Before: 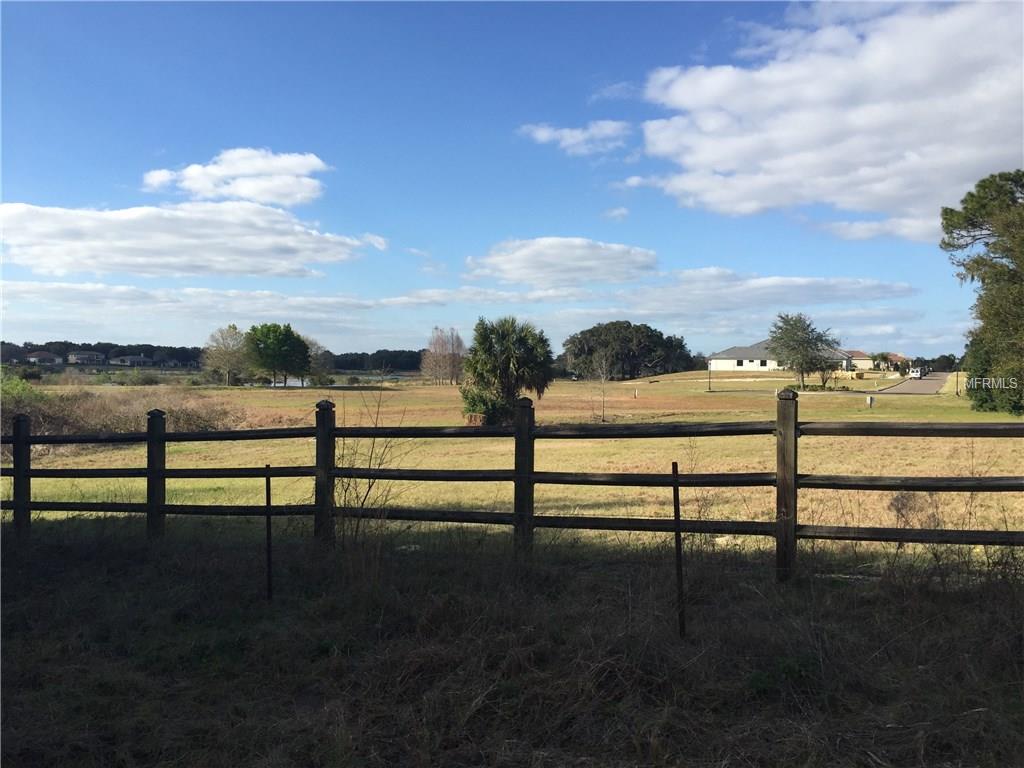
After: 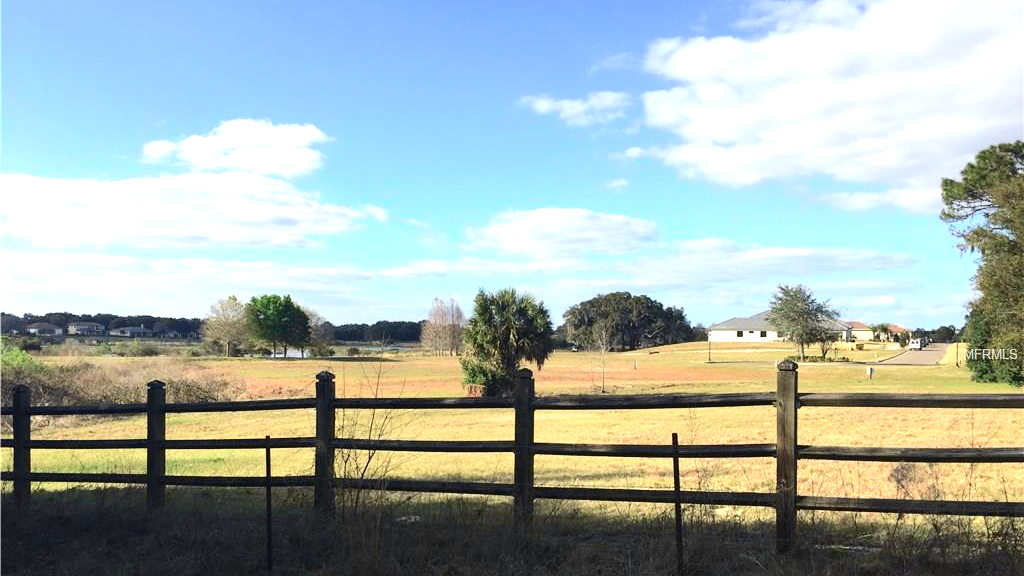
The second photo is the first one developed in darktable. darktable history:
exposure: black level correction 0, exposure 0.7 EV, compensate exposure bias true, compensate highlight preservation false
tone curve: curves: ch0 [(0, 0.018) (0.061, 0.041) (0.205, 0.191) (0.289, 0.292) (0.39, 0.424) (0.493, 0.551) (0.666, 0.743) (0.795, 0.841) (1, 0.998)]; ch1 [(0, 0) (0.385, 0.343) (0.439, 0.415) (0.494, 0.498) (0.501, 0.501) (0.51, 0.509) (0.548, 0.563) (0.586, 0.61) (0.684, 0.658) (0.783, 0.804) (1, 1)]; ch2 [(0, 0) (0.304, 0.31) (0.403, 0.399) (0.441, 0.428) (0.47, 0.469) (0.498, 0.496) (0.524, 0.538) (0.566, 0.579) (0.648, 0.665) (0.697, 0.699) (1, 1)], color space Lab, independent channels, preserve colors none
crop: top 3.857%, bottom 21.132%
